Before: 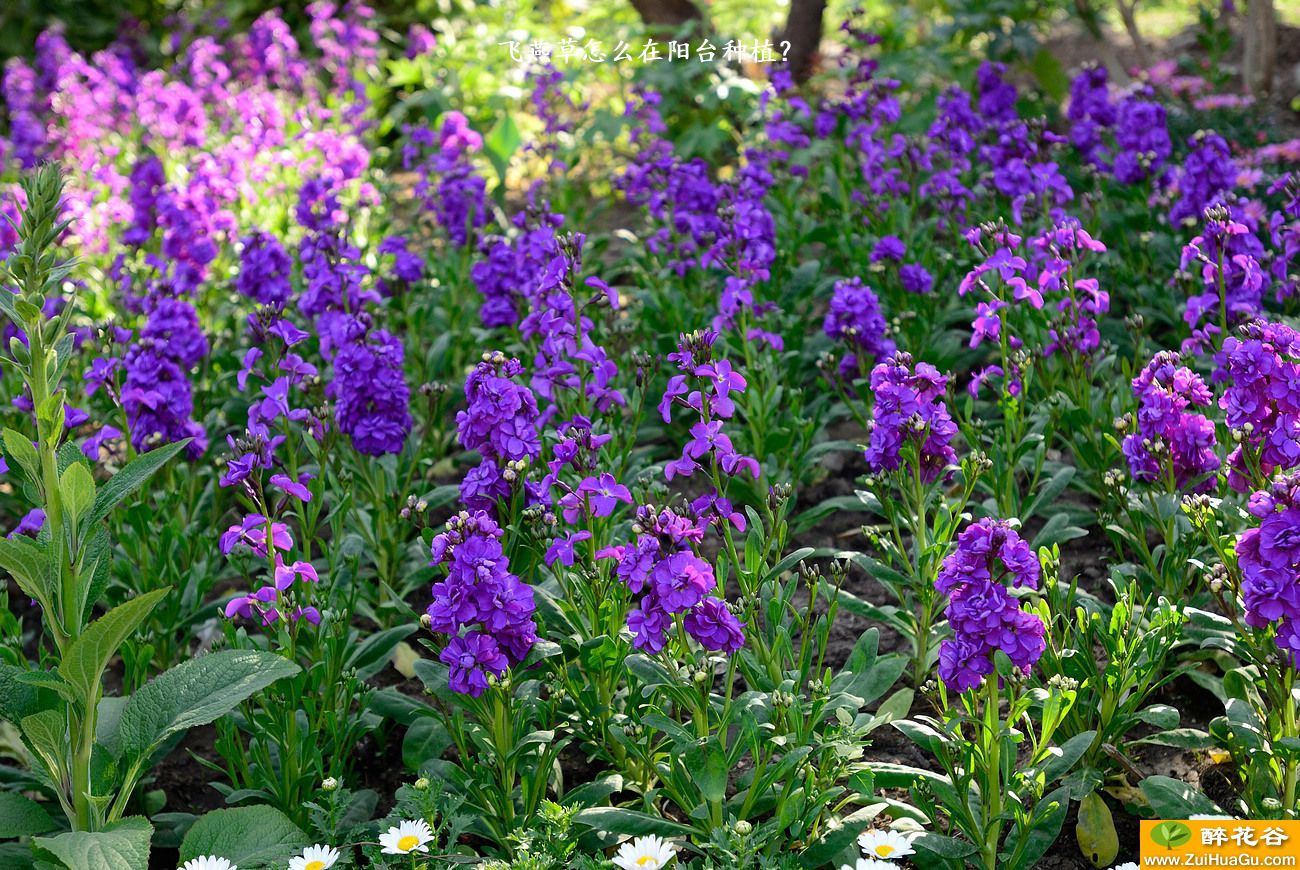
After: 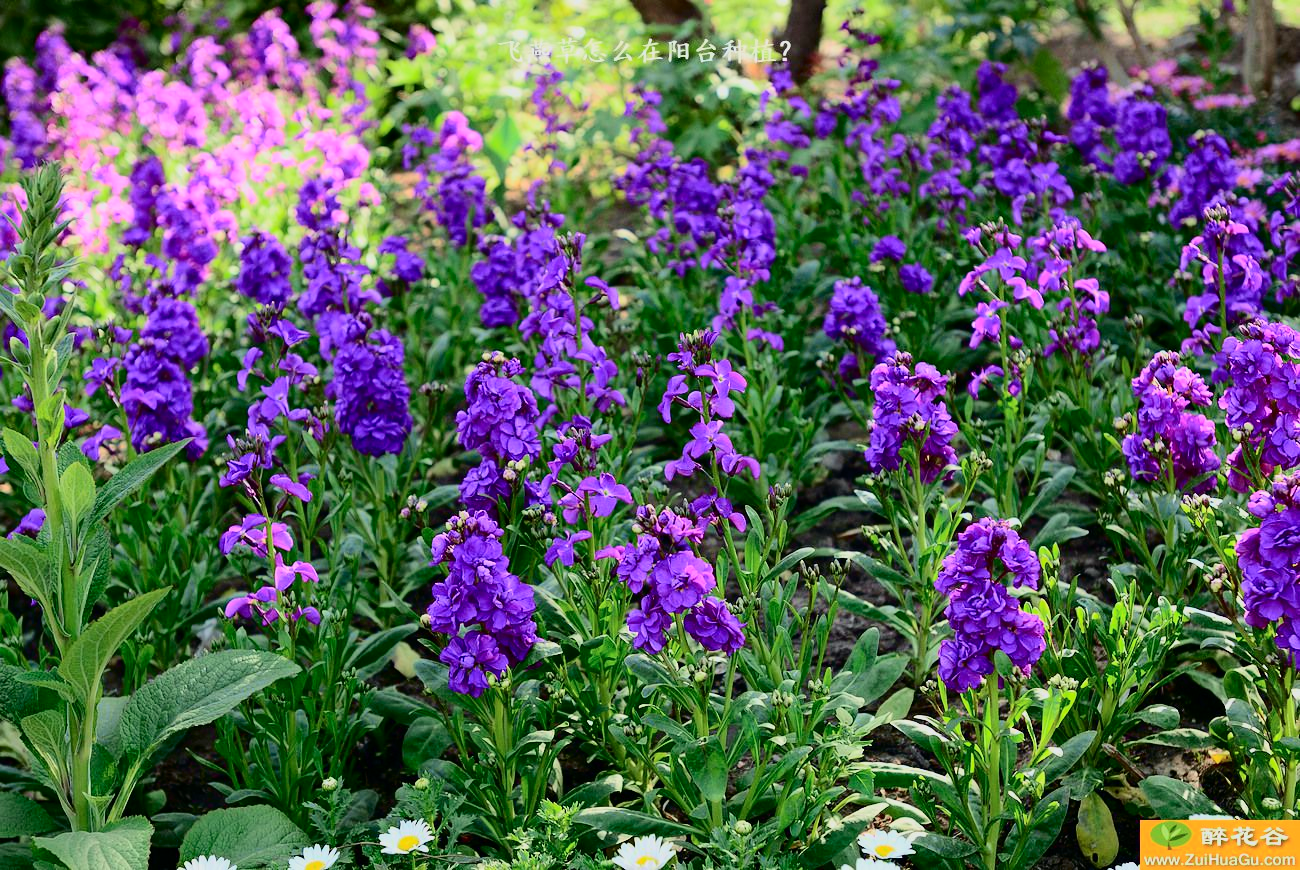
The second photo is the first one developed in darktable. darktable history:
tone curve: curves: ch0 [(0, 0) (0.128, 0.068) (0.292, 0.274) (0.453, 0.507) (0.653, 0.717) (0.785, 0.817) (0.995, 0.917)]; ch1 [(0, 0) (0.384, 0.365) (0.463, 0.447) (0.486, 0.474) (0.503, 0.497) (0.52, 0.525) (0.559, 0.591) (0.583, 0.623) (0.672, 0.699) (0.766, 0.773) (1, 1)]; ch2 [(0, 0) (0.374, 0.344) (0.446, 0.443) (0.501, 0.5) (0.527, 0.549) (0.565, 0.582) (0.624, 0.632) (1, 1)], color space Lab, independent channels, preserve colors none
